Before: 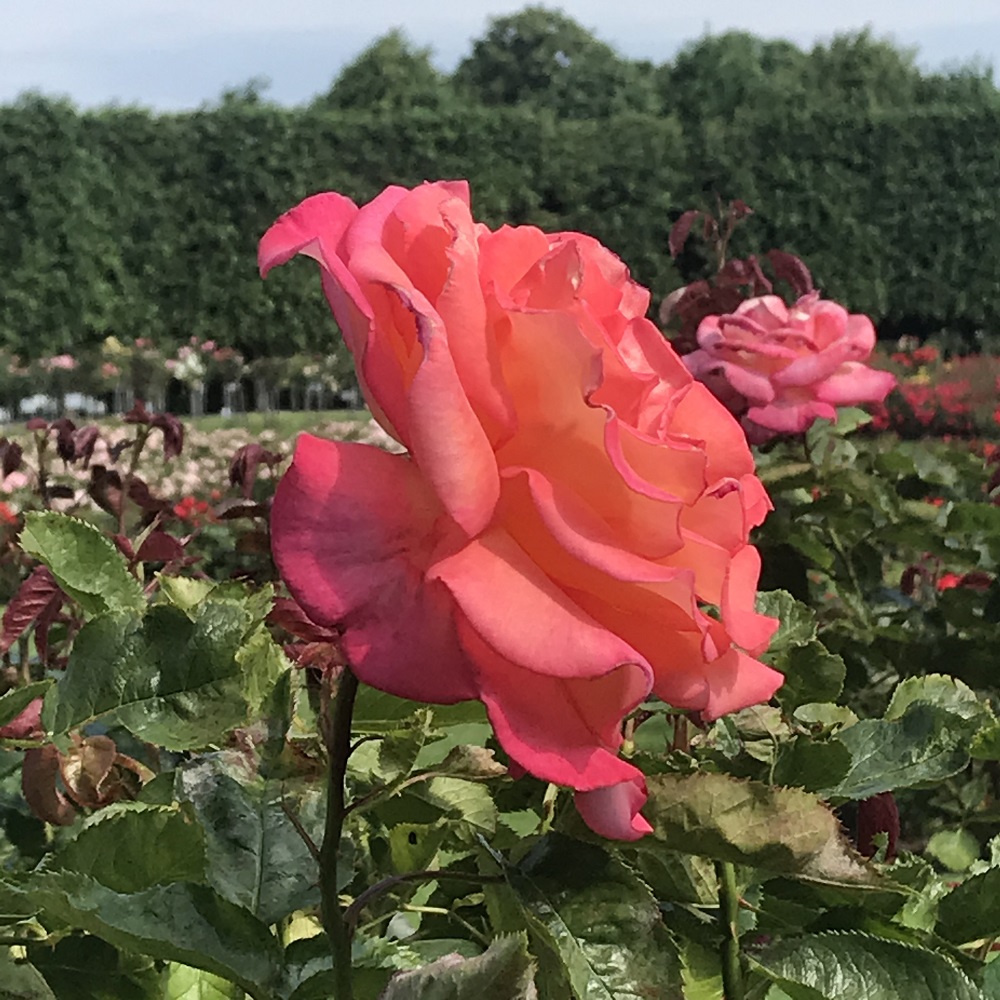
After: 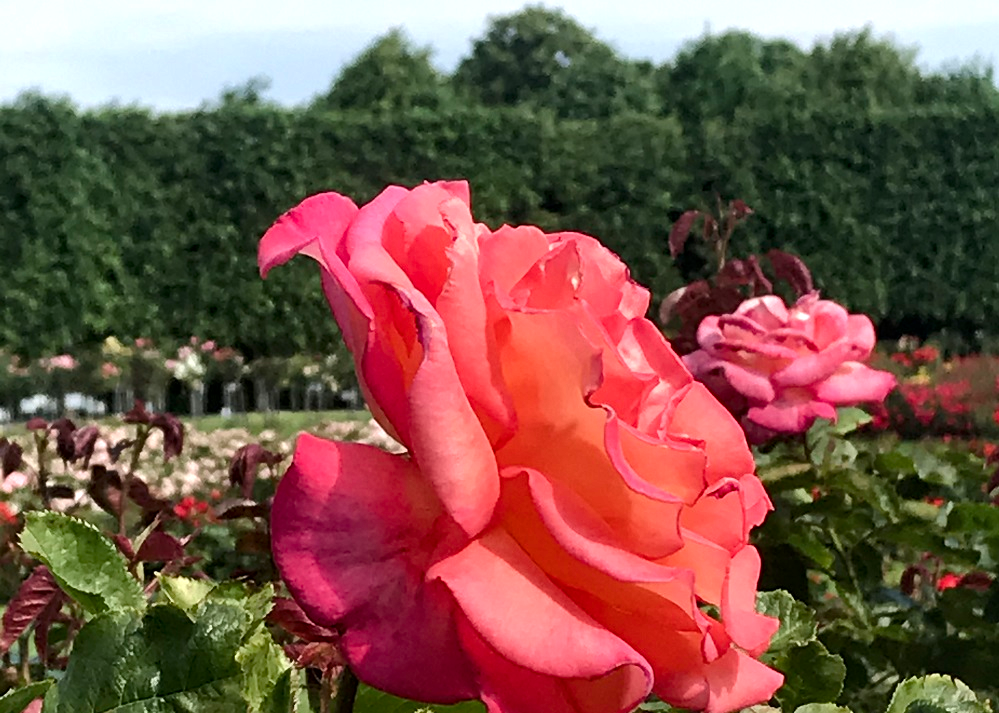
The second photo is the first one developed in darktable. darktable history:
color balance rgb: shadows lift › chroma 0.873%, shadows lift › hue 111.43°, perceptual saturation grading › global saturation -0.144%, perceptual saturation grading › highlights -25.159%, perceptual saturation grading › shadows 29.573%, perceptual brilliance grading › highlights 13.113%, perceptual brilliance grading › mid-tones 7.674%, perceptual brilliance grading › shadows -16.598%, global vibrance 20%
crop: right 0%, bottom 28.601%
local contrast: mode bilateral grid, contrast 25, coarseness 51, detail 122%, midtone range 0.2
